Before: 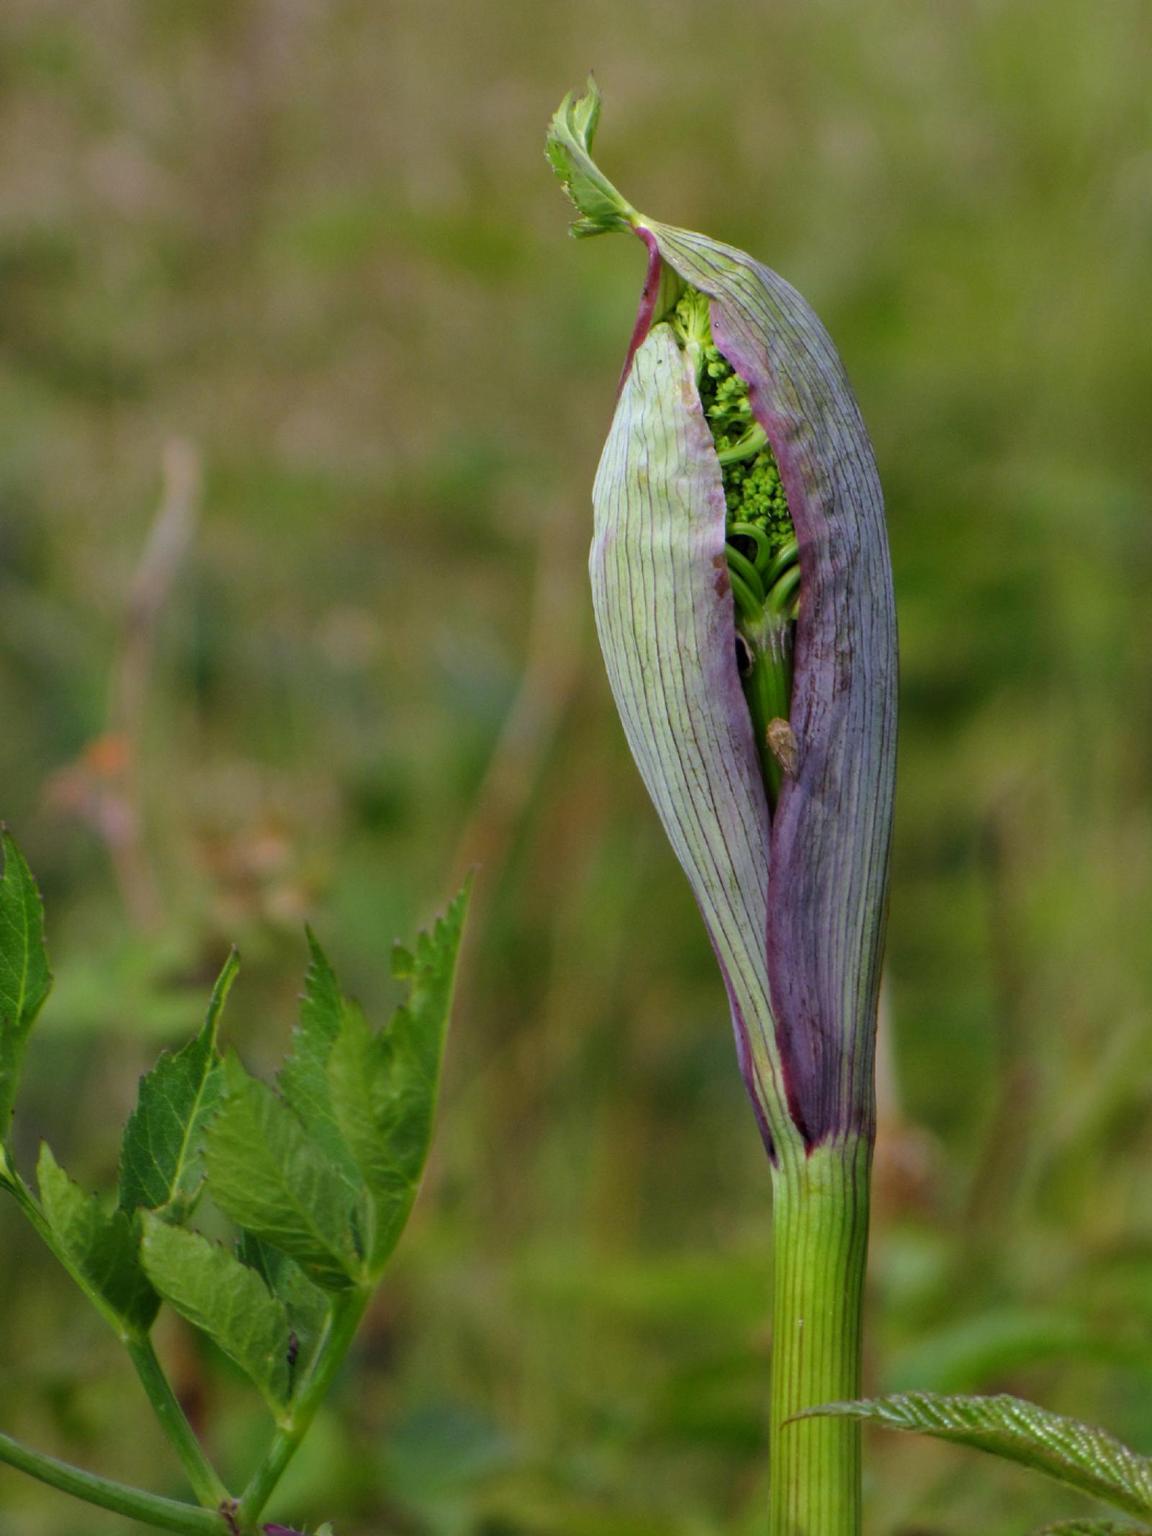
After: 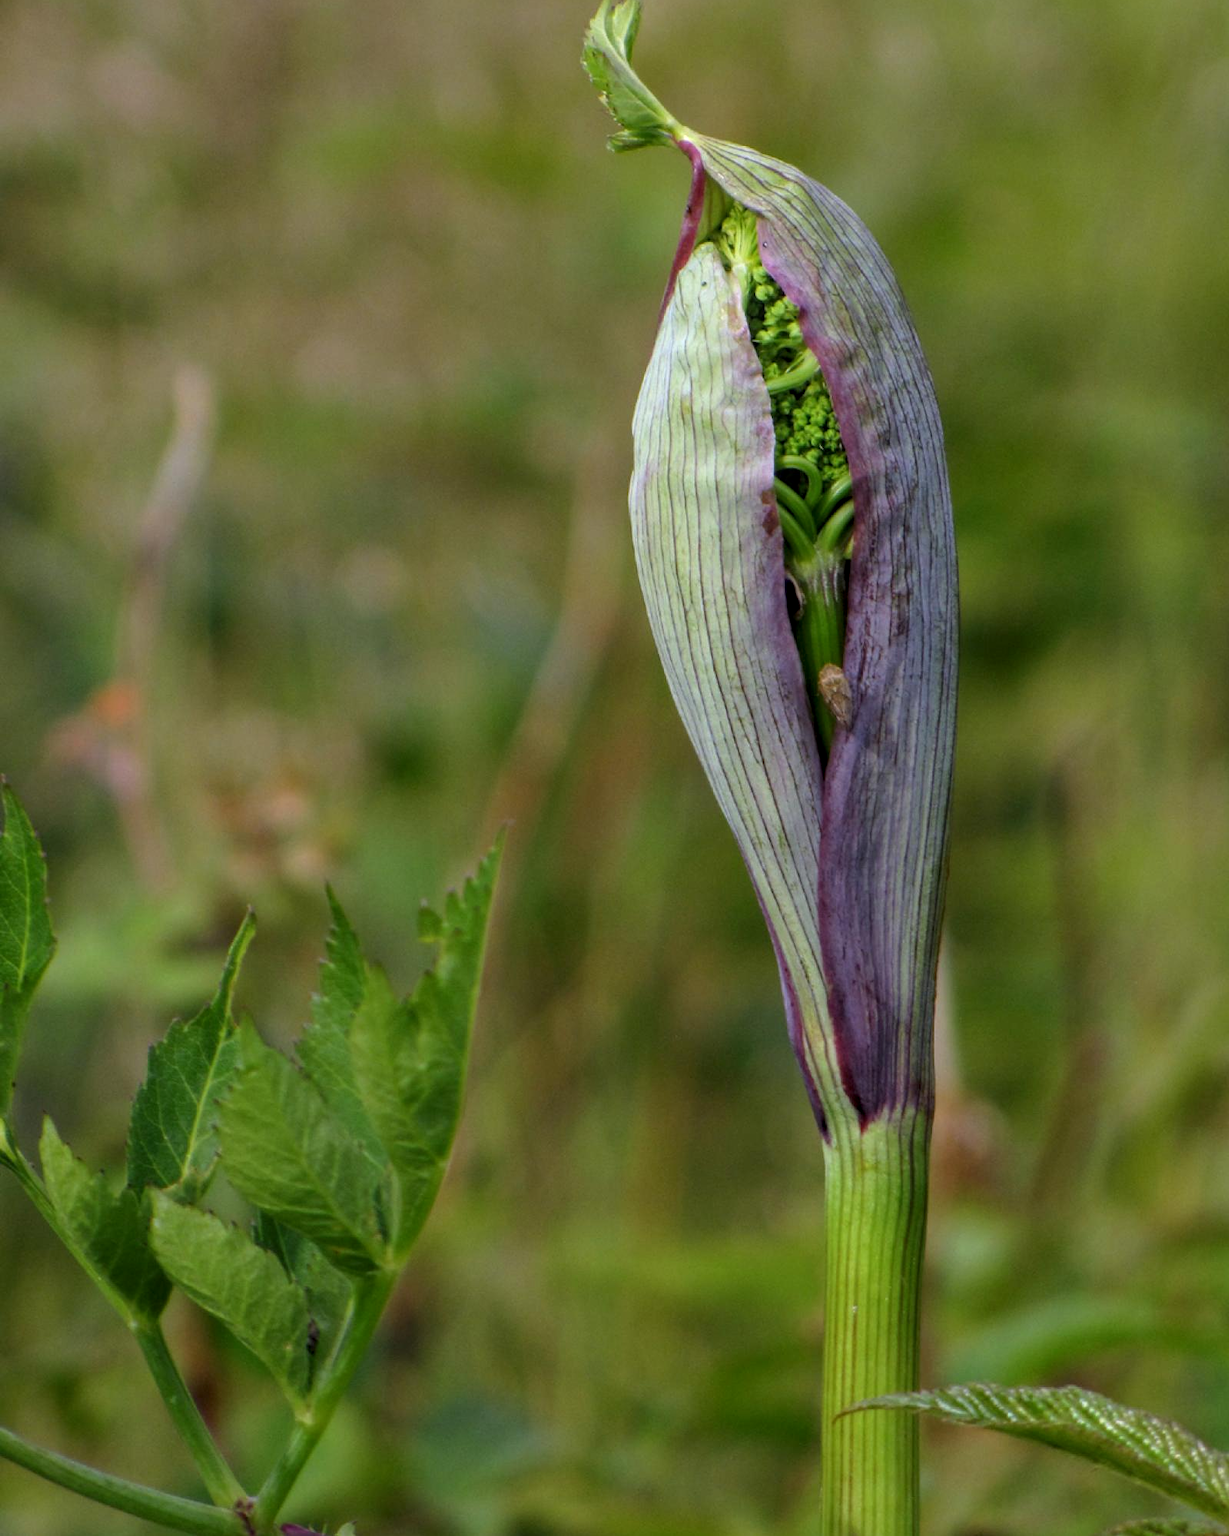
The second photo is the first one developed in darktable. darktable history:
local contrast: on, module defaults
crop and rotate: top 6.25%
